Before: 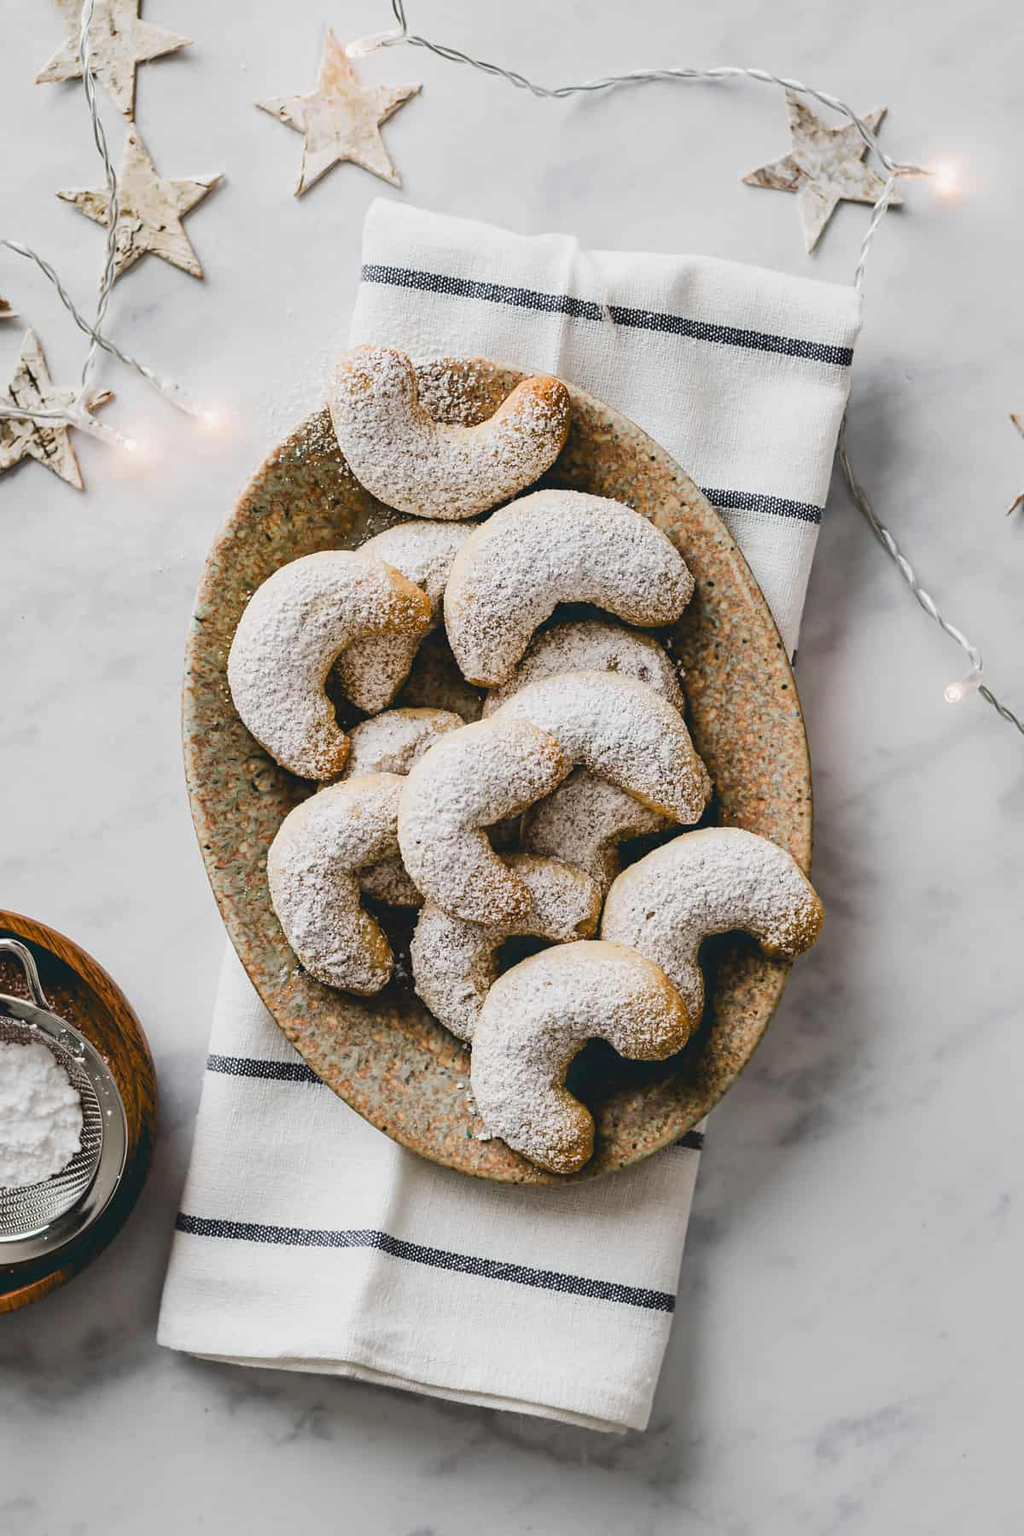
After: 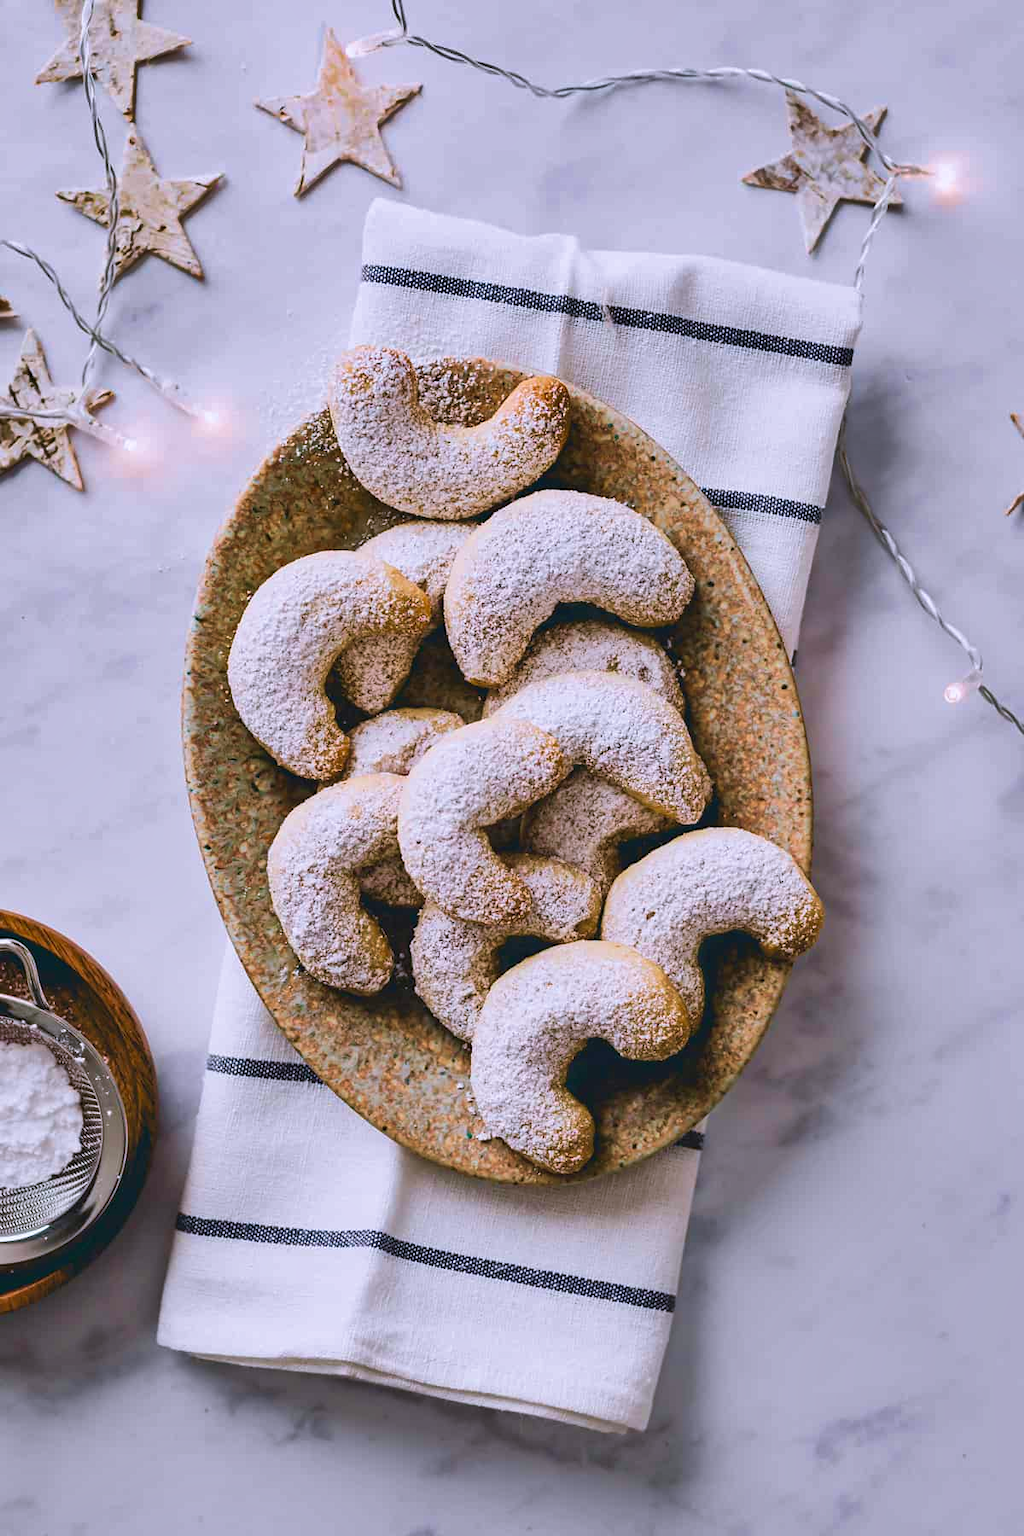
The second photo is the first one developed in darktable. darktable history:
white balance: red 1.004, blue 1.096
shadows and highlights: shadows 5, soften with gaussian
velvia: strength 45%
